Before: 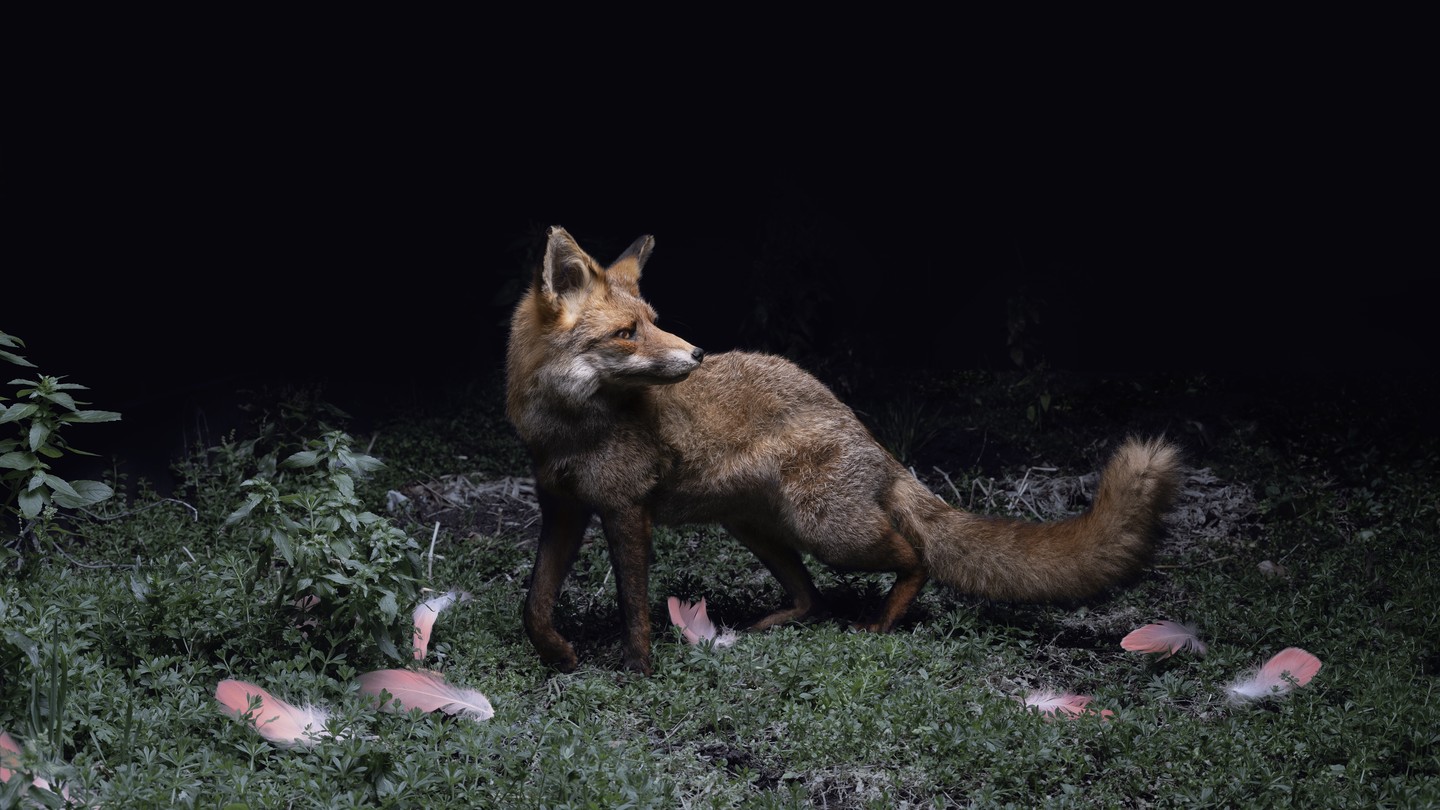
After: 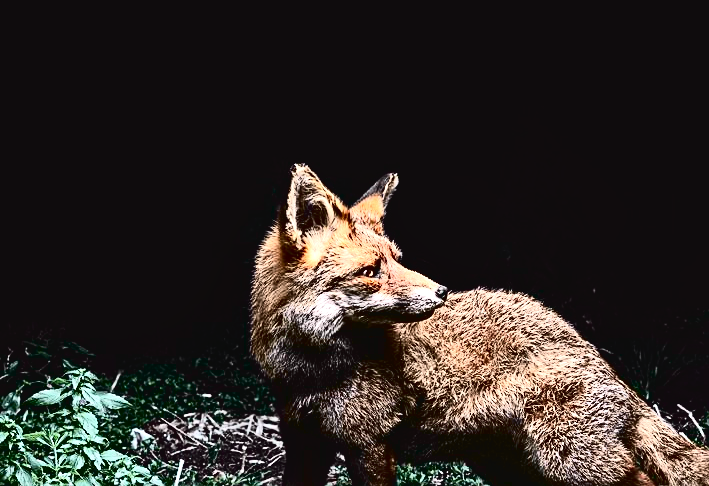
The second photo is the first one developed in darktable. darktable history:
tone curve: curves: ch0 [(0, 0.036) (0.037, 0.042) (0.167, 0.143) (0.433, 0.502) (0.531, 0.637) (0.696, 0.825) (0.856, 0.92) (1, 0.98)]; ch1 [(0, 0) (0.424, 0.383) (0.482, 0.459) (0.501, 0.5) (0.522, 0.526) (0.559, 0.563) (0.604, 0.646) (0.715, 0.729) (1, 1)]; ch2 [(0, 0) (0.369, 0.388) (0.45, 0.48) (0.499, 0.502) (0.504, 0.504) (0.512, 0.526) (0.581, 0.595) (0.708, 0.786) (1, 1)], color space Lab, independent channels, preserve colors none
sharpen: on, module defaults
local contrast: mode bilateral grid, contrast 20, coarseness 50, detail 120%, midtone range 0.2
exposure: black level correction 0, exposure 1 EV, compensate highlight preservation false
contrast brightness saturation: contrast 0.22
crop: left 17.835%, top 7.675%, right 32.881%, bottom 32.213%
contrast equalizer: octaves 7, y [[0.5, 0.542, 0.583, 0.625, 0.667, 0.708], [0.5 ×6], [0.5 ×6], [0 ×6], [0 ×6]]
white balance: emerald 1
